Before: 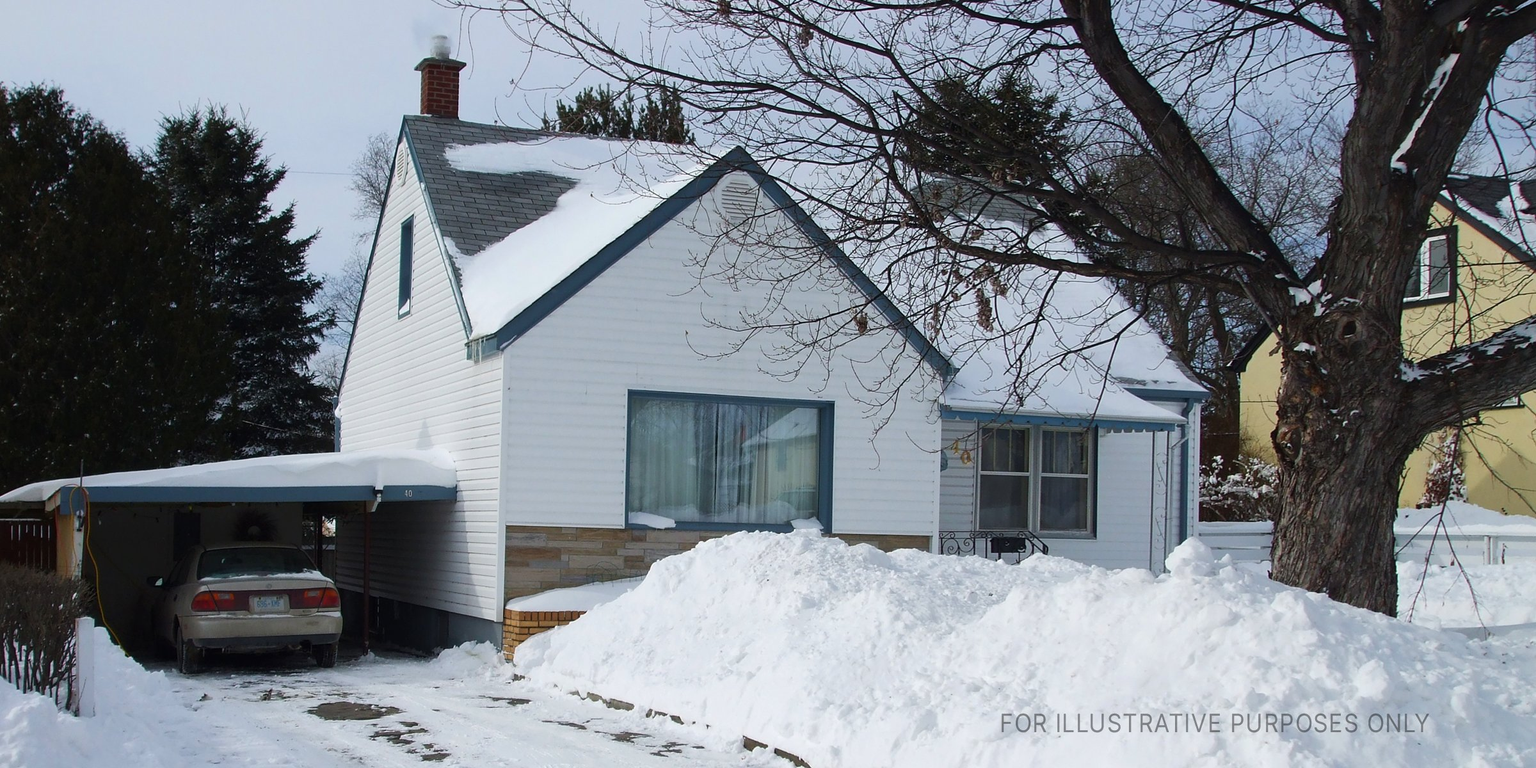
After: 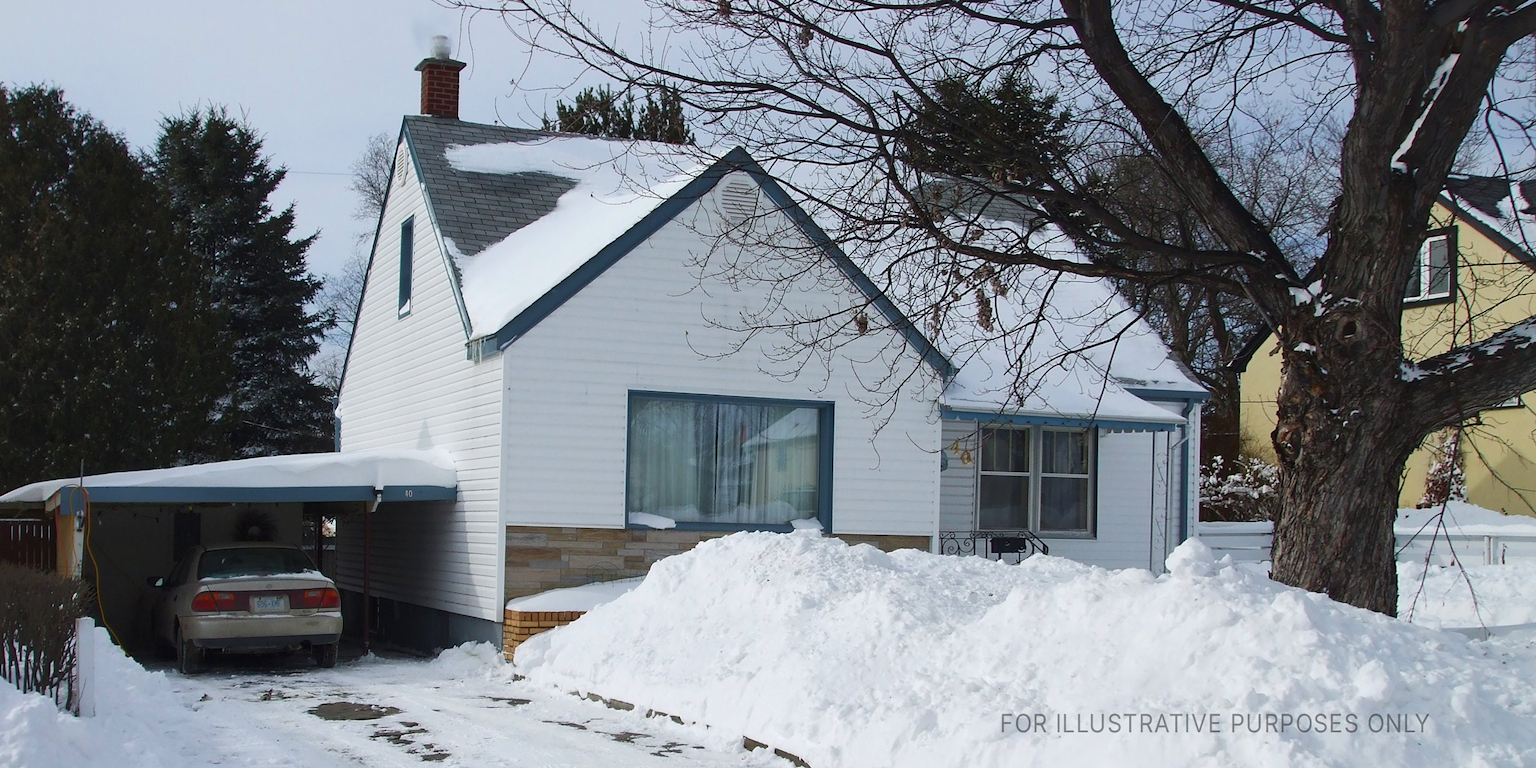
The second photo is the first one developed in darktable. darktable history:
shadows and highlights: shadows 62.73, white point adjustment 0.379, highlights -33.86, compress 83.65%
